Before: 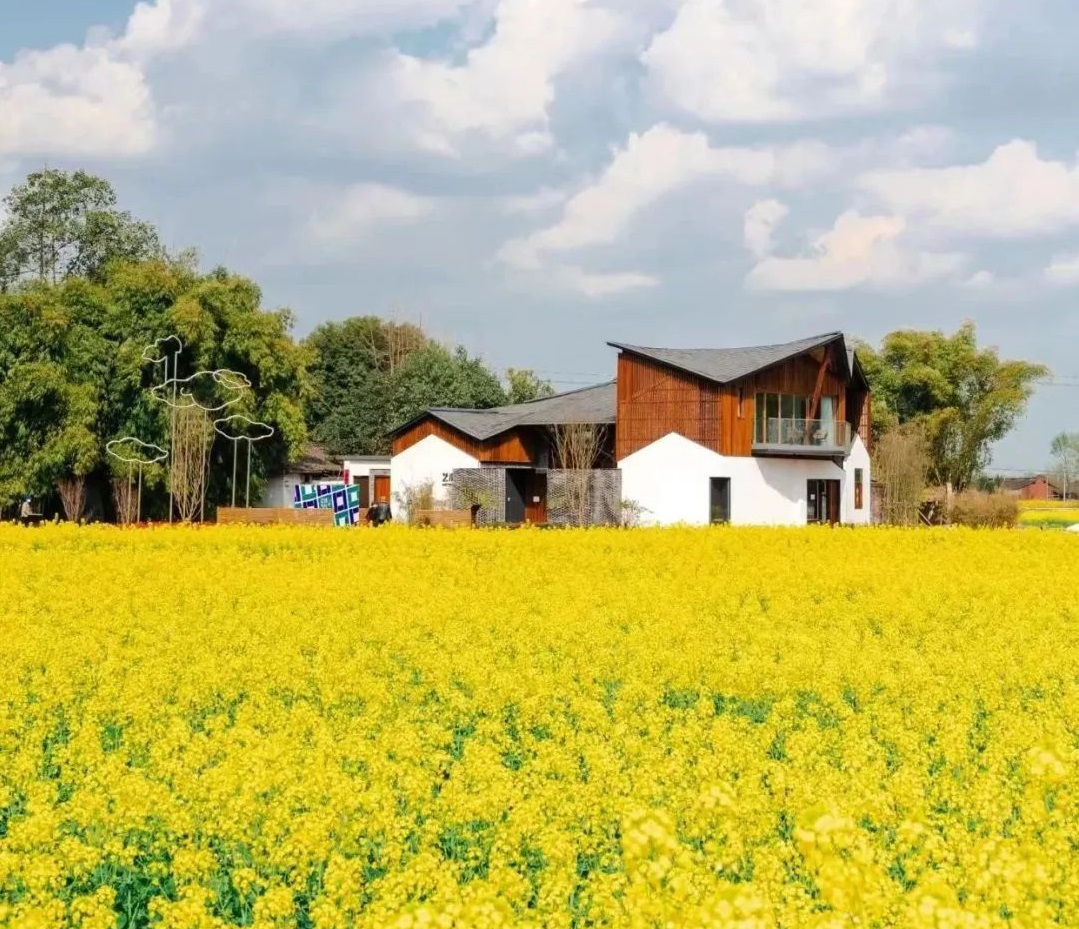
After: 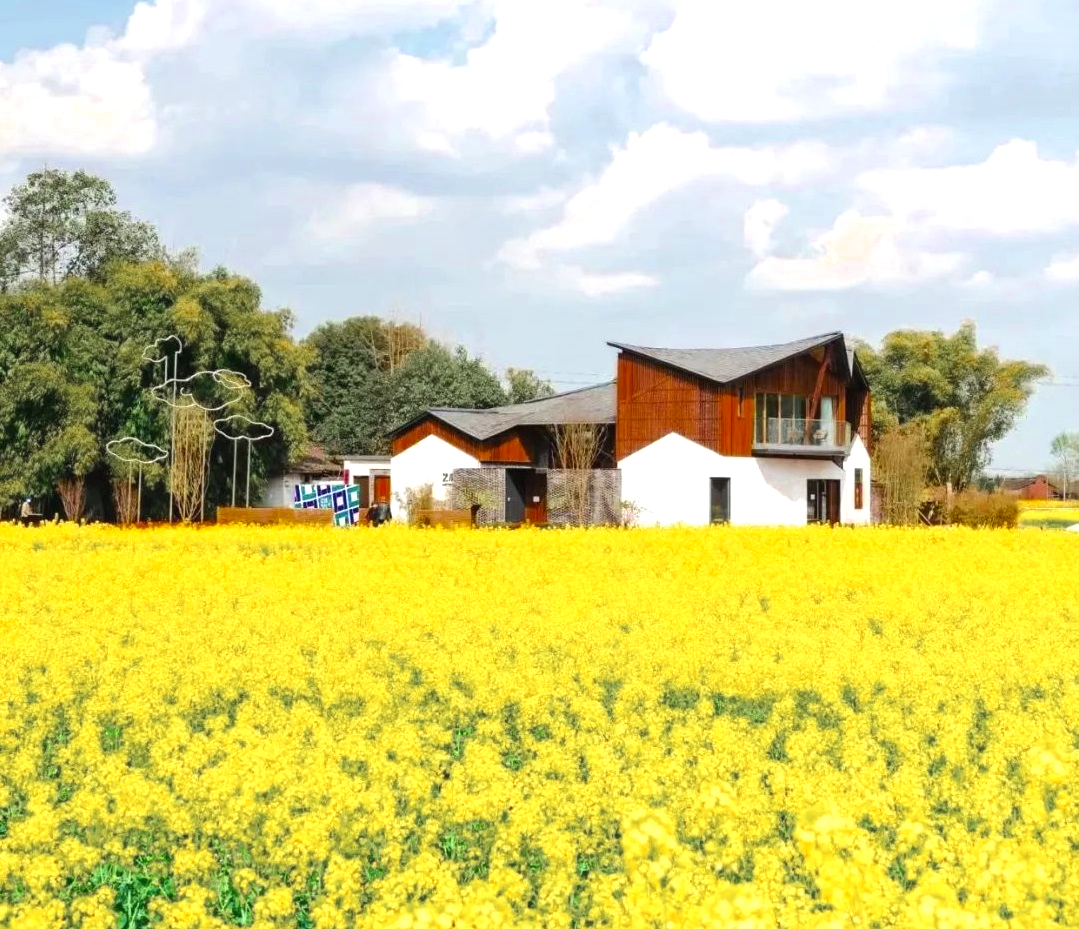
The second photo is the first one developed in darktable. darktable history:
exposure: black level correction -0.002, exposure 0.534 EV, compensate exposure bias true, compensate highlight preservation false
color zones: curves: ch0 [(0.11, 0.396) (0.195, 0.36) (0.25, 0.5) (0.303, 0.412) (0.357, 0.544) (0.75, 0.5) (0.967, 0.328)]; ch1 [(0, 0.468) (0.112, 0.512) (0.202, 0.6) (0.25, 0.5) (0.307, 0.352) (0.357, 0.544) (0.75, 0.5) (0.963, 0.524)]
